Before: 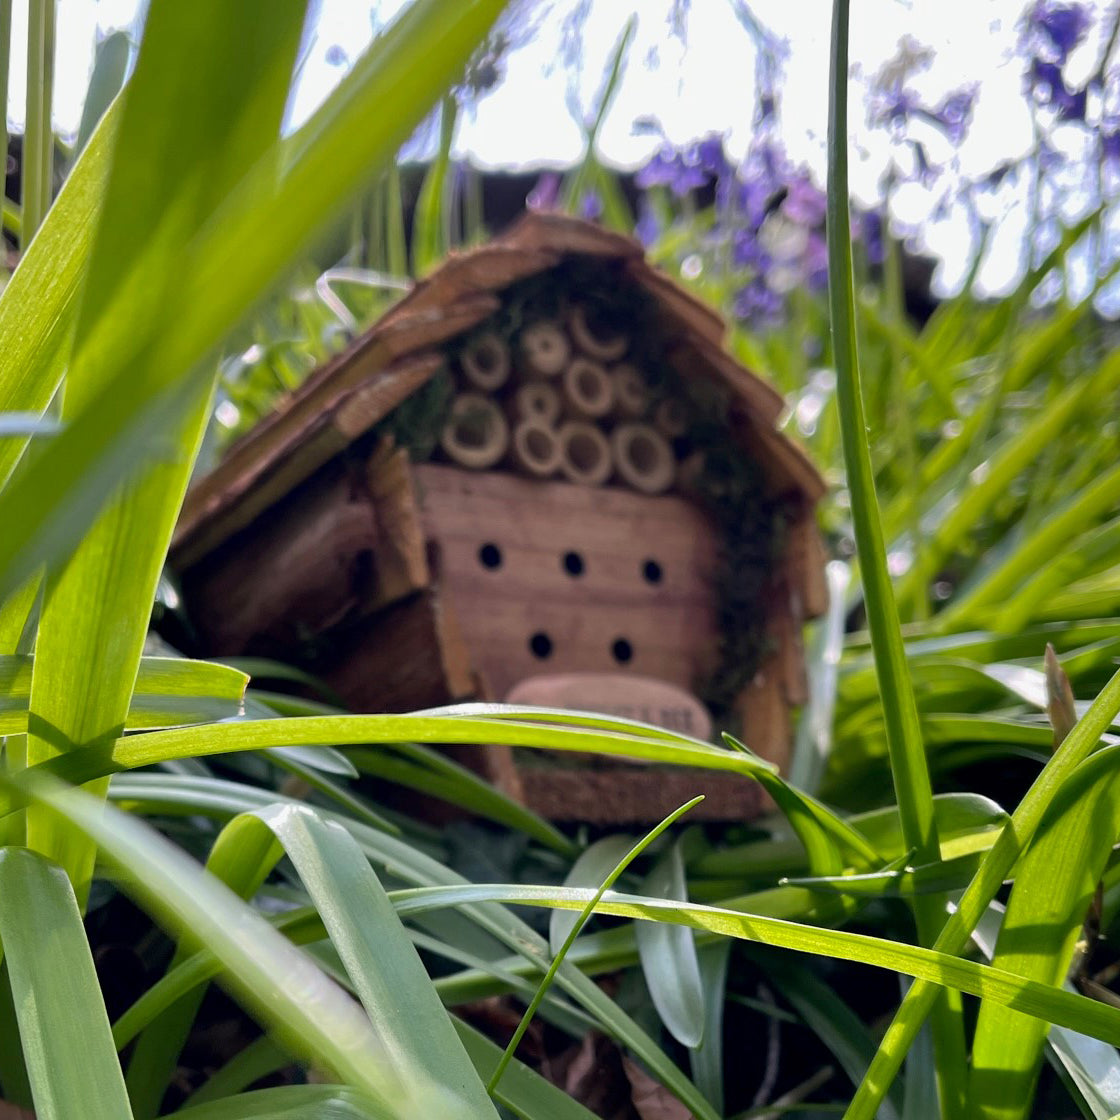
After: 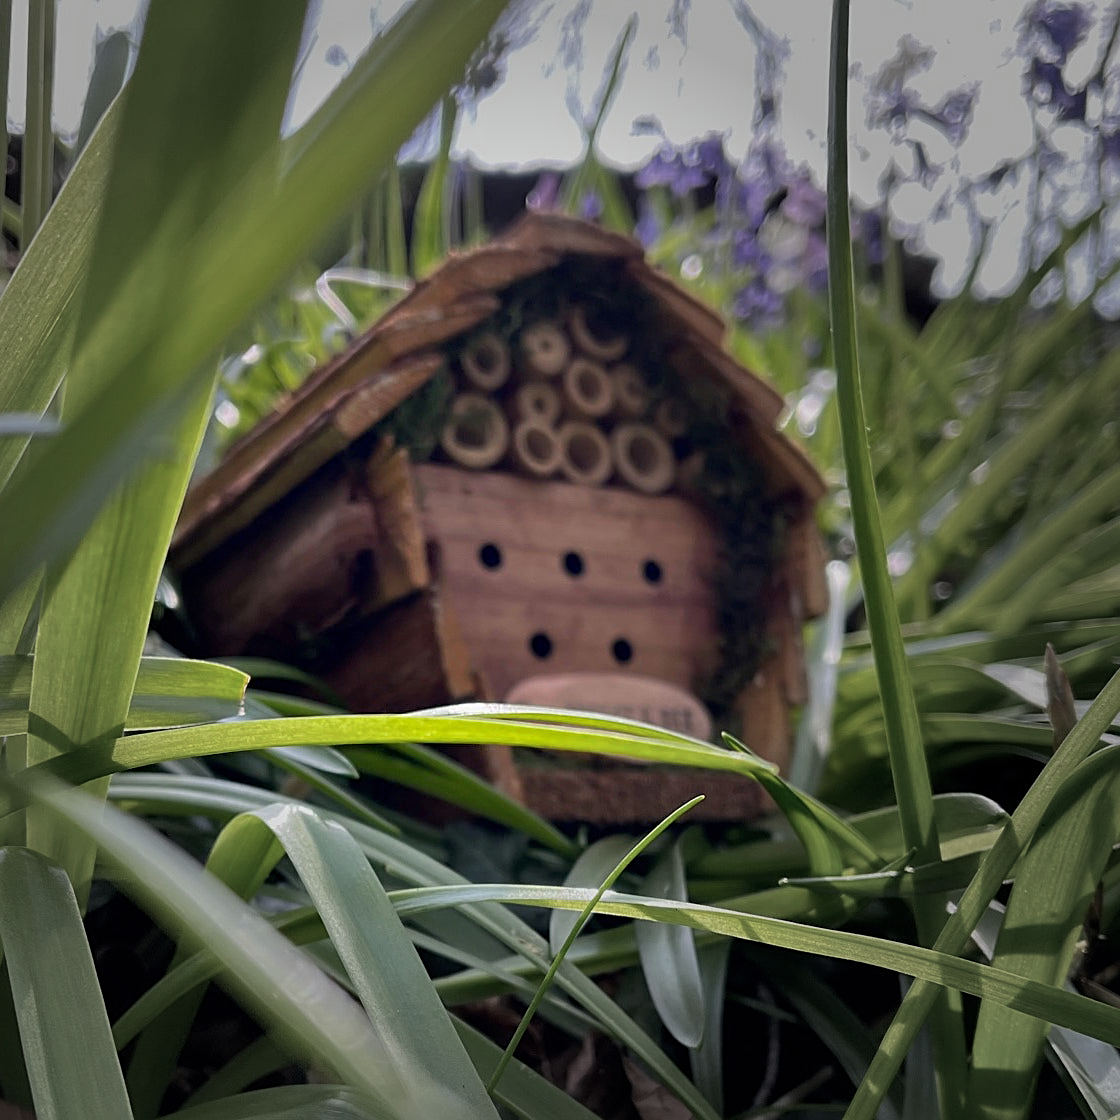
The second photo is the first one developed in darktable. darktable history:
sharpen: on, module defaults
vignetting: fall-off start 33.76%, fall-off radius 64.94%, brightness -0.575, center (-0.12, -0.002), width/height ratio 0.959
